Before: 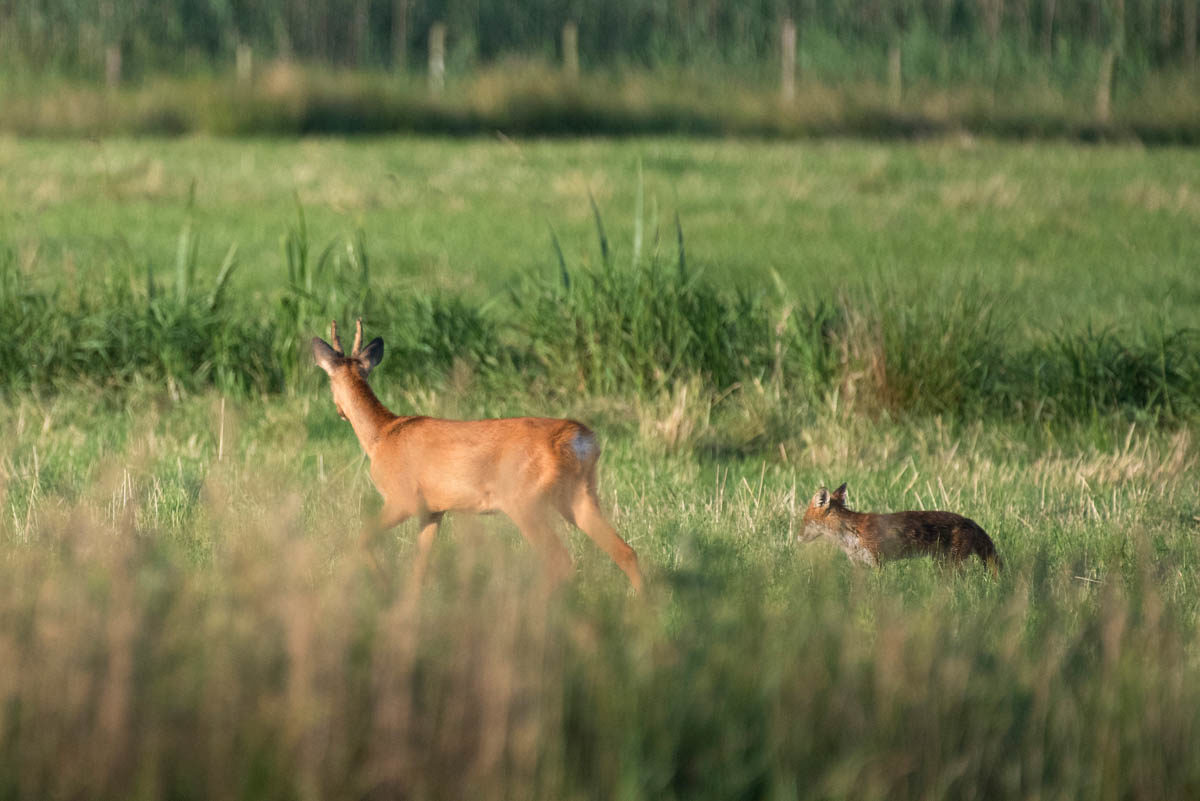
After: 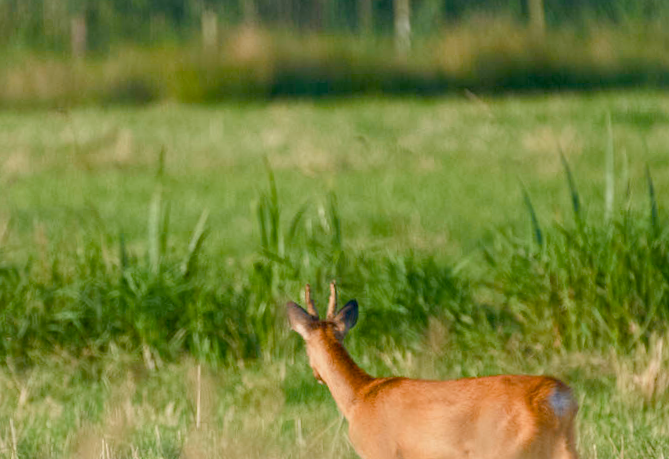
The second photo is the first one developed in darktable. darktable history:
crop and rotate: left 3.047%, top 7.509%, right 42.236%, bottom 37.598%
contrast brightness saturation: saturation -0.05
rotate and perspective: rotation -1.77°, lens shift (horizontal) 0.004, automatic cropping off
color balance rgb: global offset › luminance -0.5%, perceptual saturation grading › highlights -17.77%, perceptual saturation grading › mid-tones 33.1%, perceptual saturation grading › shadows 50.52%, perceptual brilliance grading › highlights 10.8%, perceptual brilliance grading › shadows -10.8%, global vibrance 24.22%, contrast -25%
